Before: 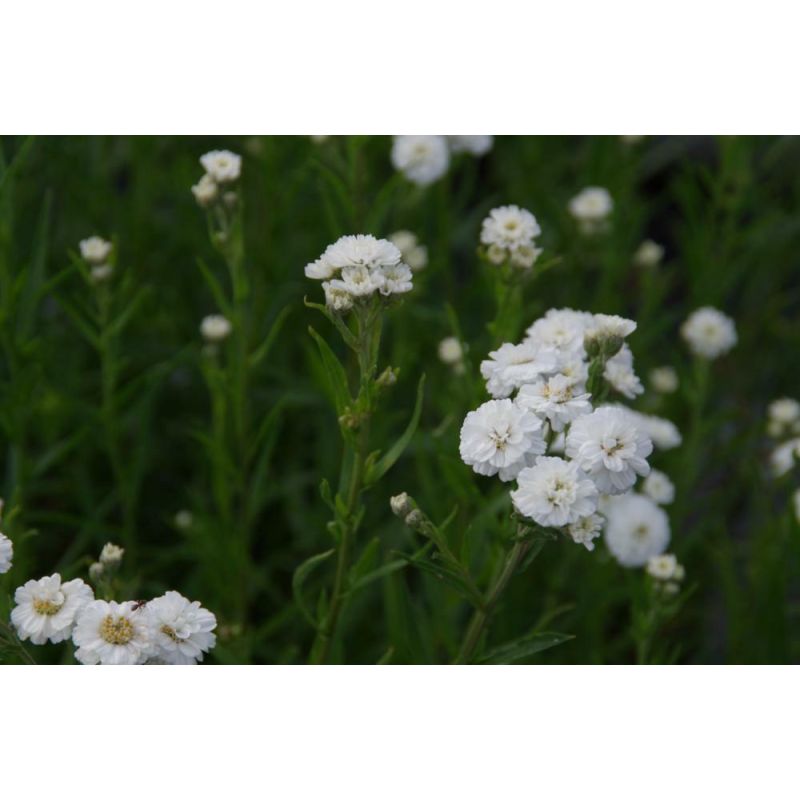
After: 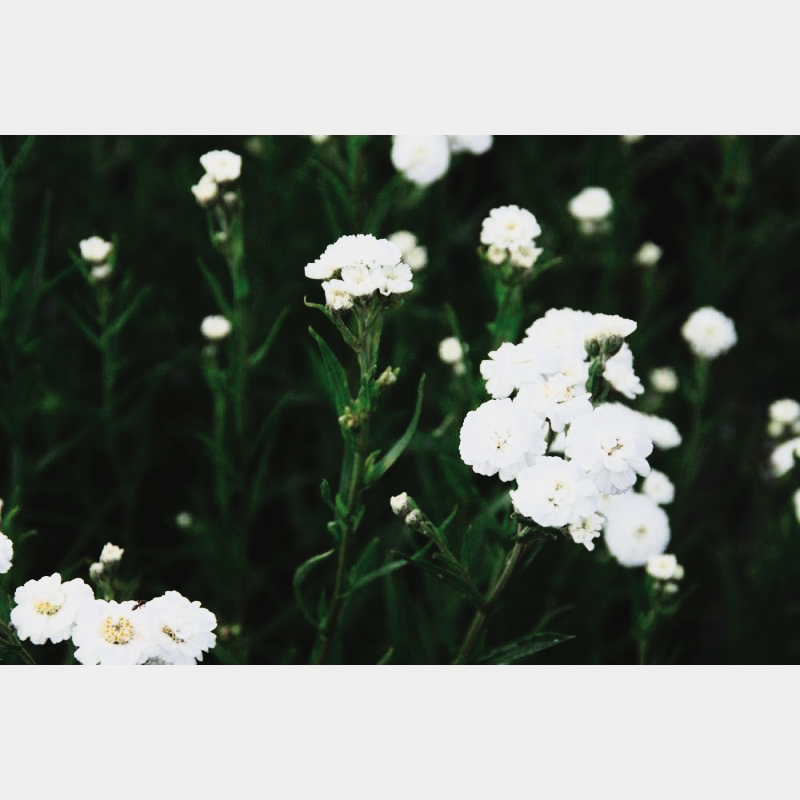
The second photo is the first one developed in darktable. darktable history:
tone equalizer: -8 EV -0.784 EV, -7 EV -0.727 EV, -6 EV -0.628 EV, -5 EV -0.413 EV, -3 EV 0.388 EV, -2 EV 0.6 EV, -1 EV 0.7 EV, +0 EV 0.772 EV, edges refinement/feathering 500, mask exposure compensation -1.57 EV, preserve details no
tone curve: curves: ch0 [(0, 0.029) (0.099, 0.082) (0.264, 0.253) (0.447, 0.481) (0.678, 0.721) (0.828, 0.857) (0.992, 0.94)]; ch1 [(0, 0) (0.311, 0.266) (0.411, 0.374) (0.481, 0.458) (0.501, 0.499) (0.514, 0.512) (0.575, 0.577) (0.643, 0.648) (0.682, 0.674) (0.802, 0.812) (1, 1)]; ch2 [(0, 0) (0.259, 0.207) (0.323, 0.311) (0.376, 0.353) (0.463, 0.456) (0.498, 0.498) (0.524, 0.512) (0.574, 0.582) (0.648, 0.653) (0.768, 0.728) (1, 1)], preserve colors none
base curve: curves: ch0 [(0, 0.003) (0.001, 0.002) (0.006, 0.004) (0.02, 0.022) (0.048, 0.086) (0.094, 0.234) (0.162, 0.431) (0.258, 0.629) (0.385, 0.8) (0.548, 0.918) (0.751, 0.988) (1, 1)]
color zones: curves: ch0 [(0, 0.5) (0.125, 0.4) (0.25, 0.5) (0.375, 0.4) (0.5, 0.4) (0.625, 0.35) (0.75, 0.35) (0.875, 0.5)]; ch1 [(0, 0.35) (0.125, 0.45) (0.25, 0.35) (0.375, 0.35) (0.5, 0.35) (0.625, 0.35) (0.75, 0.45) (0.875, 0.35)]; ch2 [(0, 0.6) (0.125, 0.5) (0.25, 0.5) (0.375, 0.6) (0.5, 0.6) (0.625, 0.5) (0.75, 0.5) (0.875, 0.5)]
